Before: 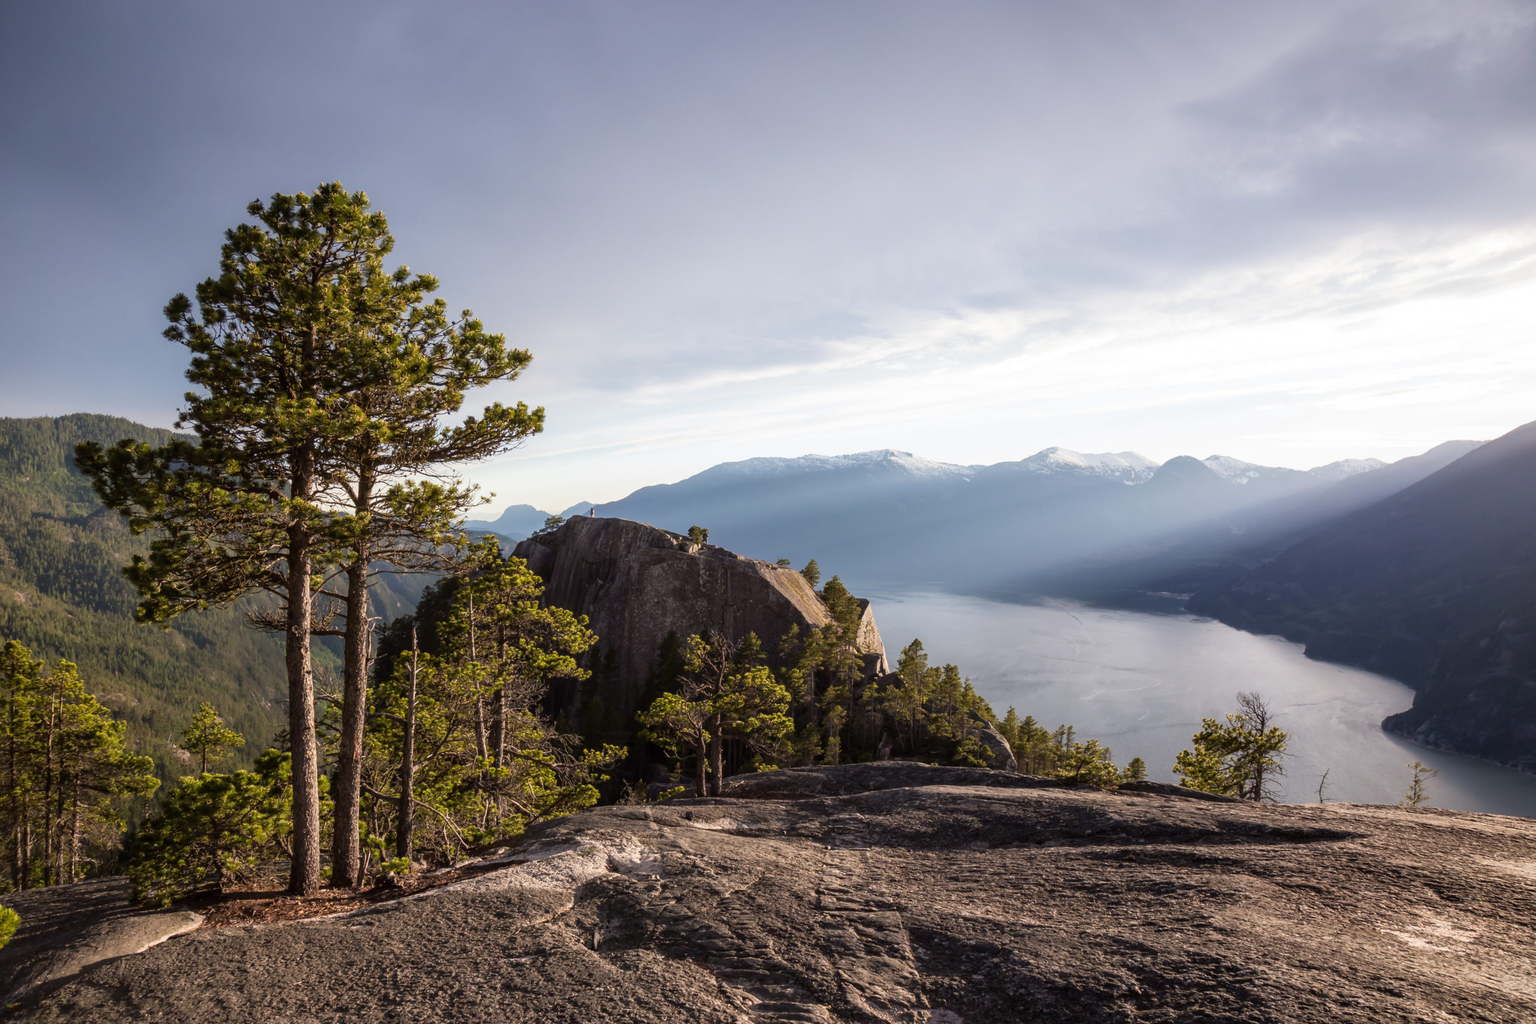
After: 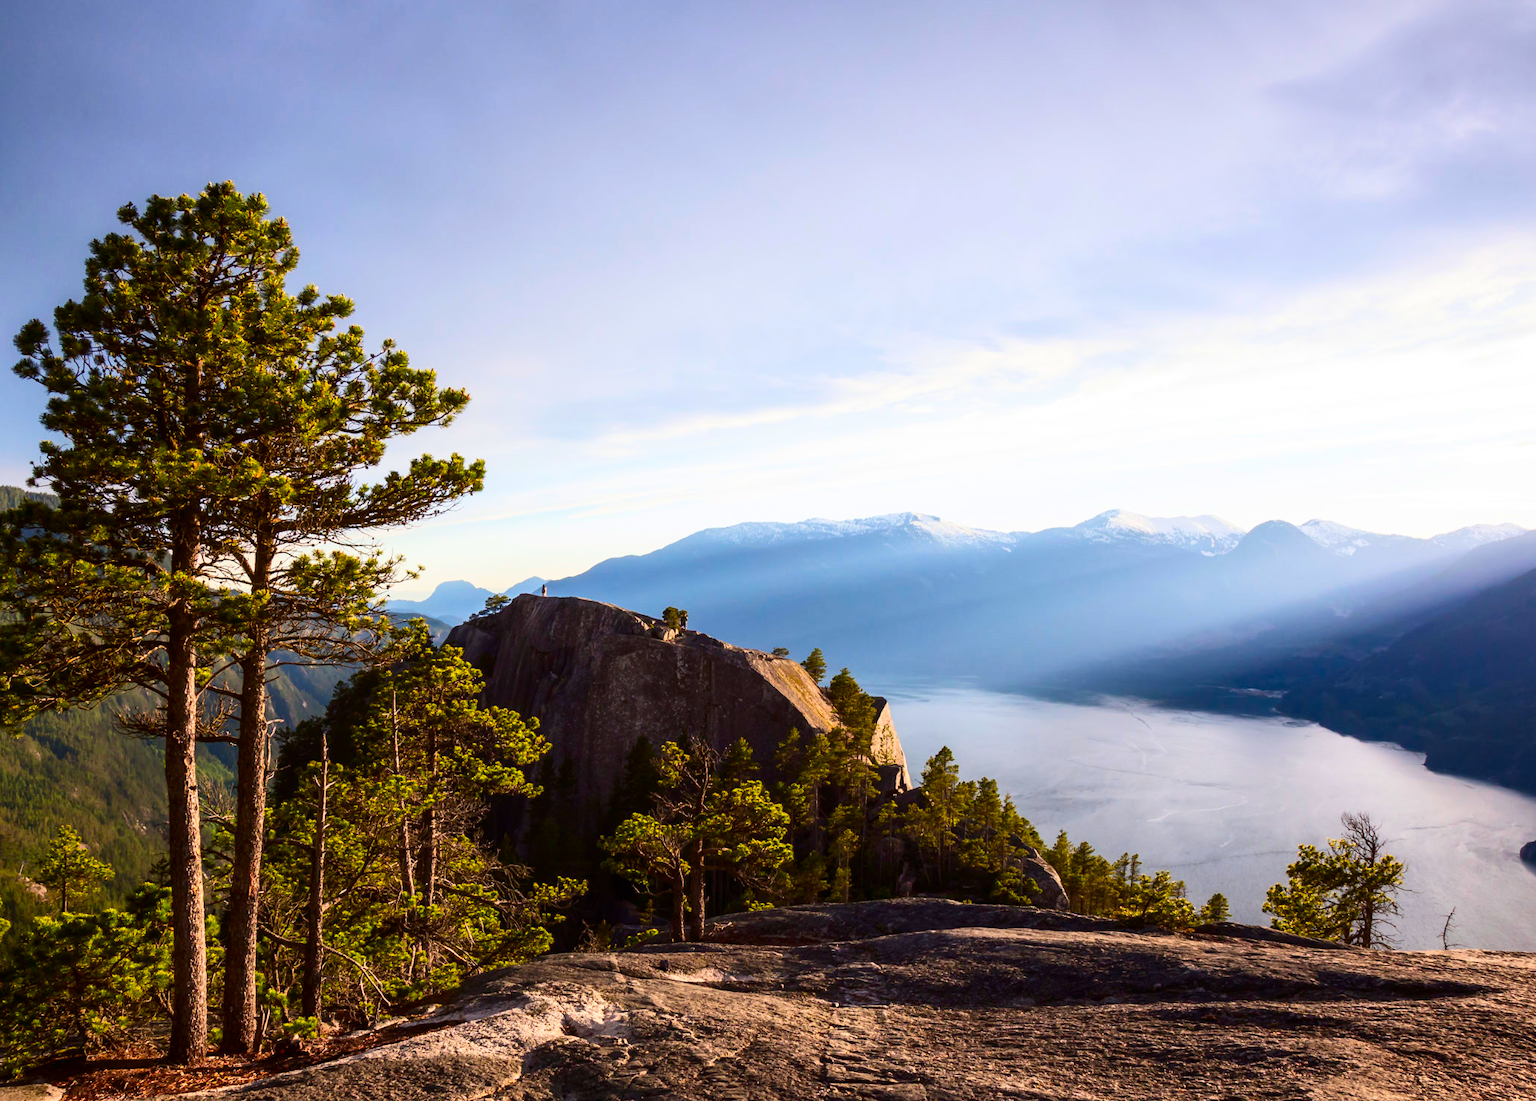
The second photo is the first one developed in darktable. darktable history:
contrast brightness saturation: contrast 0.26, brightness 0.02, saturation 0.87
crop: left 9.929%, top 3.475%, right 9.188%, bottom 9.529%
